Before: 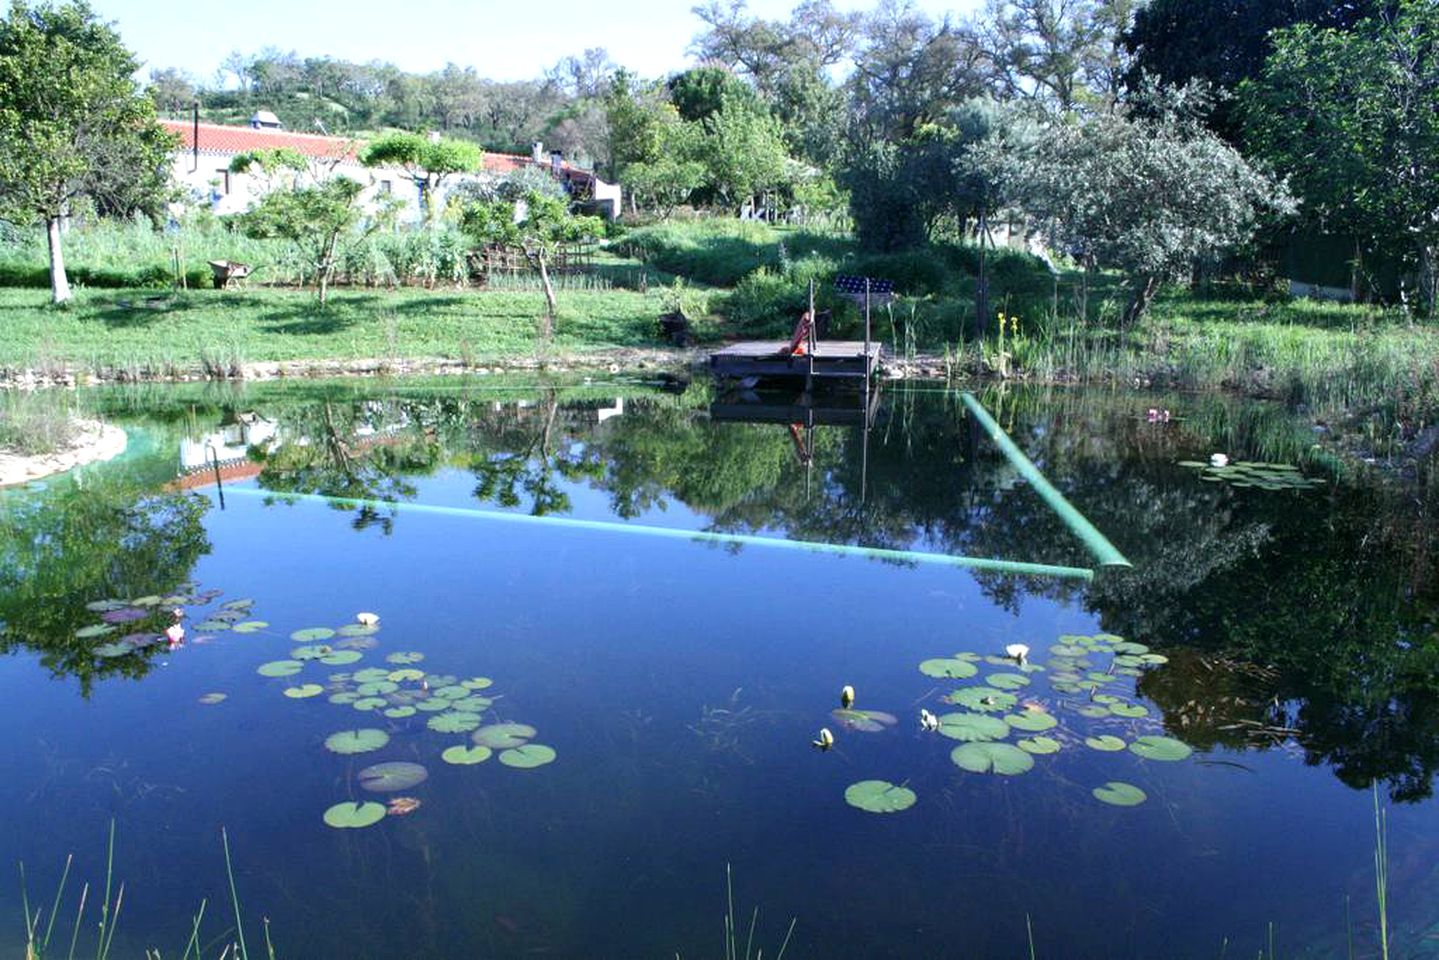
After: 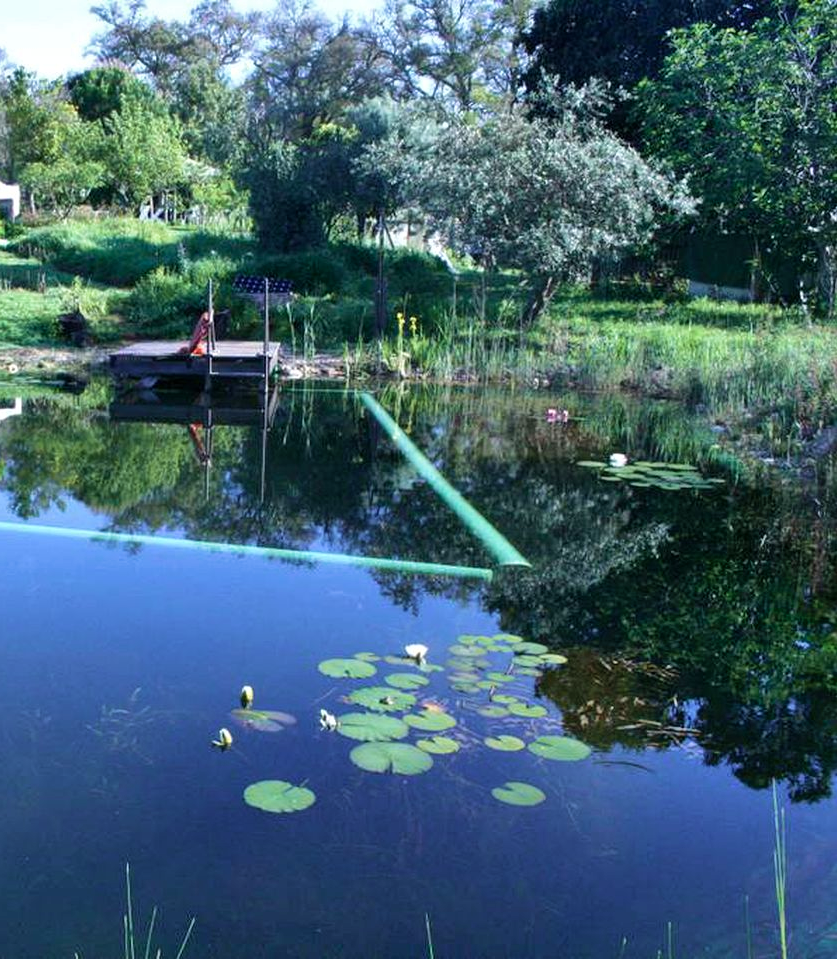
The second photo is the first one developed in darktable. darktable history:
velvia: on, module defaults
crop: left 41.822%
shadows and highlights: soften with gaussian
